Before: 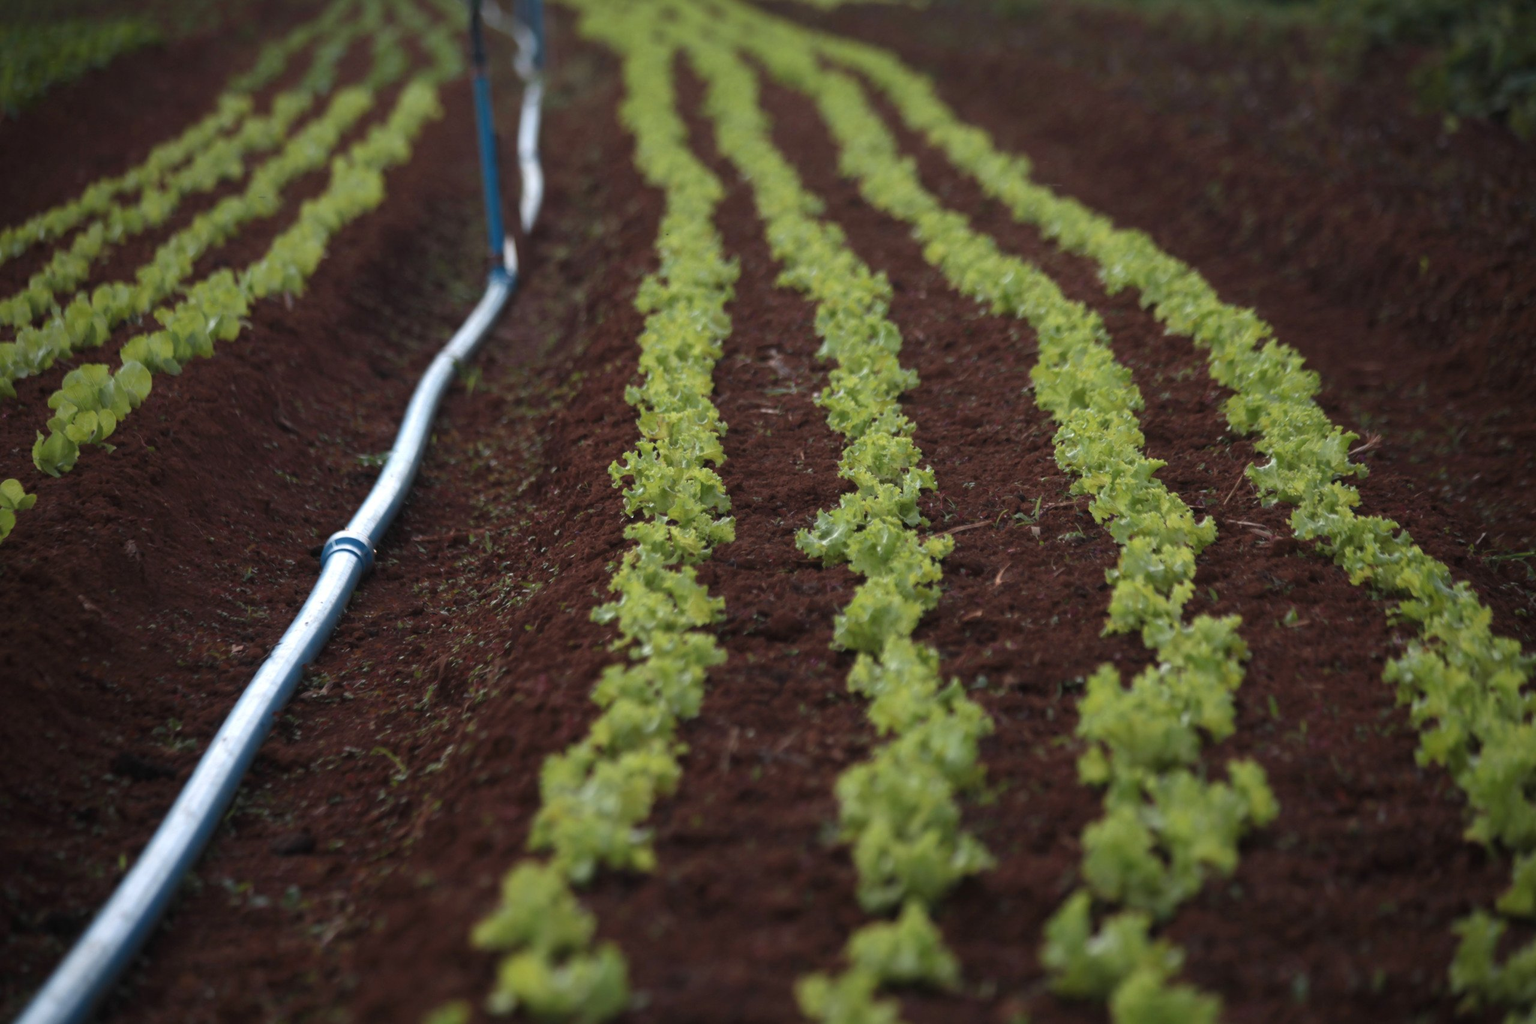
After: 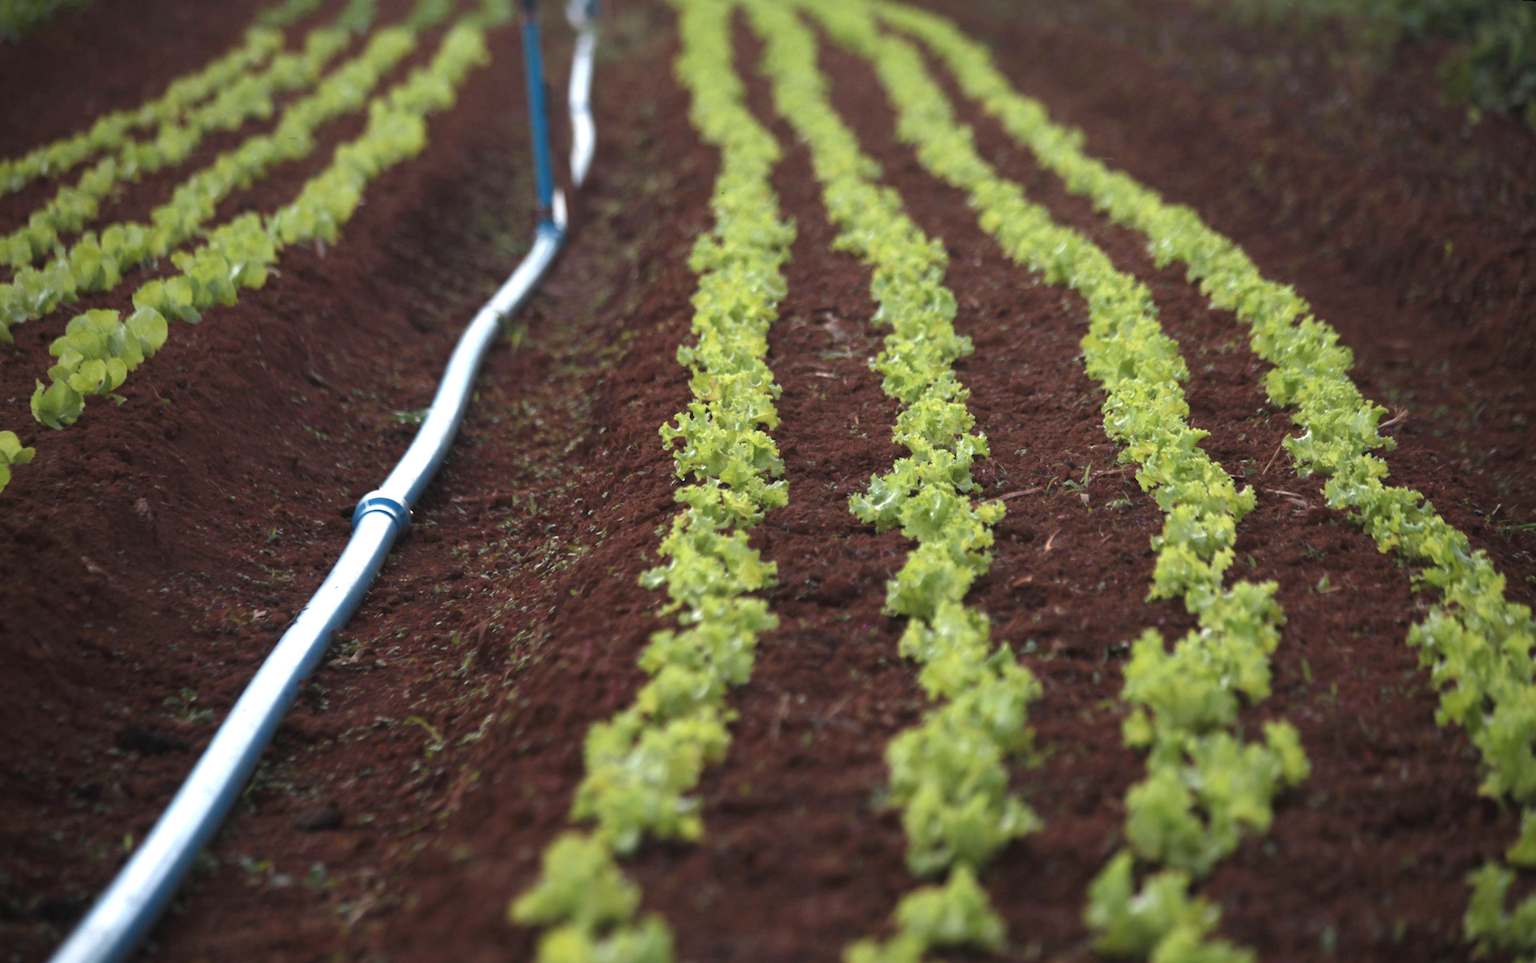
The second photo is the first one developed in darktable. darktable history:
exposure: black level correction 0, exposure 0.7 EV, compensate exposure bias true, compensate highlight preservation false
rotate and perspective: rotation 0.679°, lens shift (horizontal) 0.136, crop left 0.009, crop right 0.991, crop top 0.078, crop bottom 0.95
